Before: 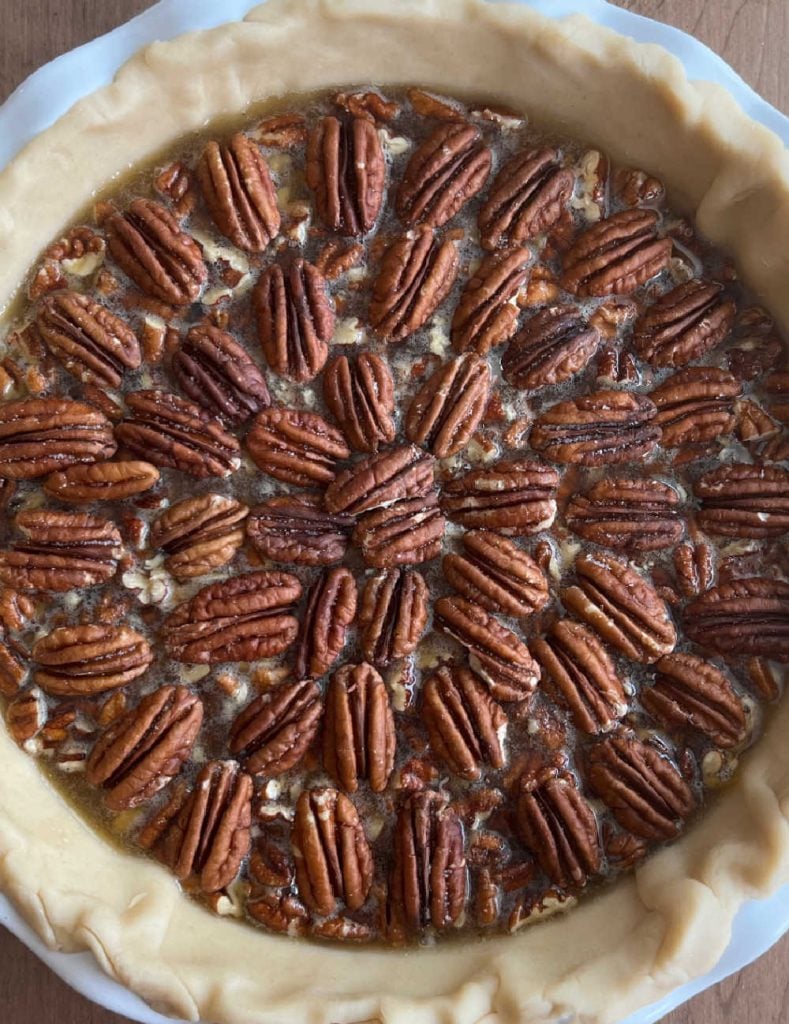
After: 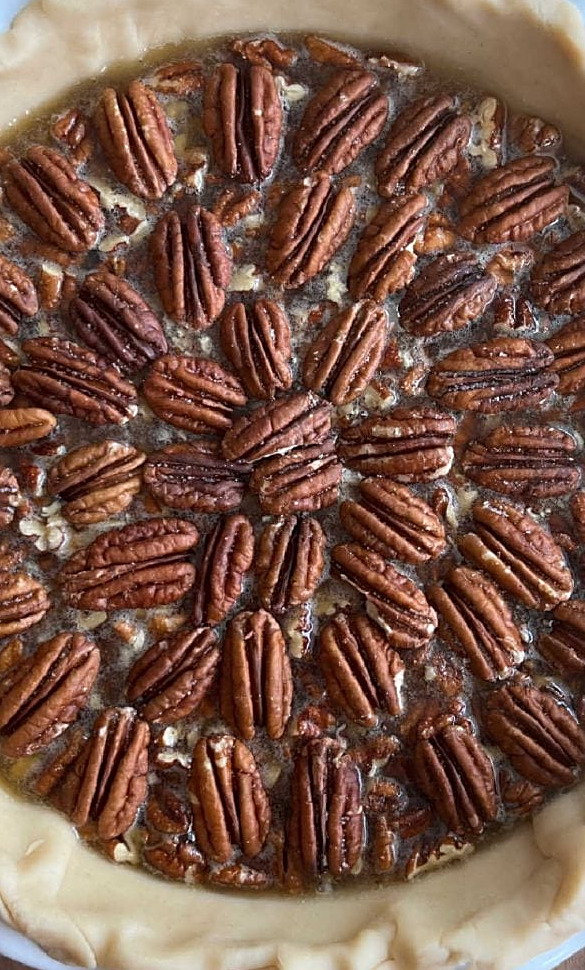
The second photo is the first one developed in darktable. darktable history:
crop and rotate: left 13.15%, top 5.251%, right 12.609%
sharpen: on, module defaults
